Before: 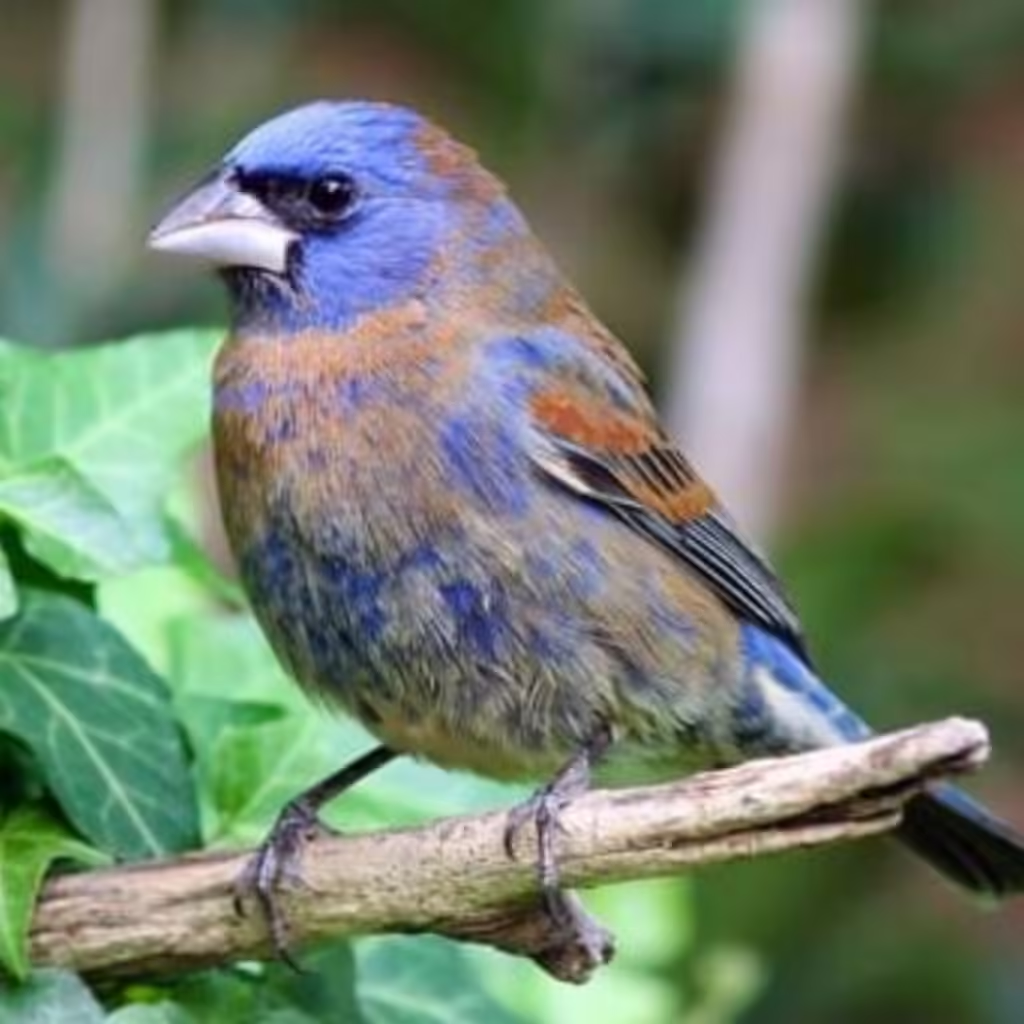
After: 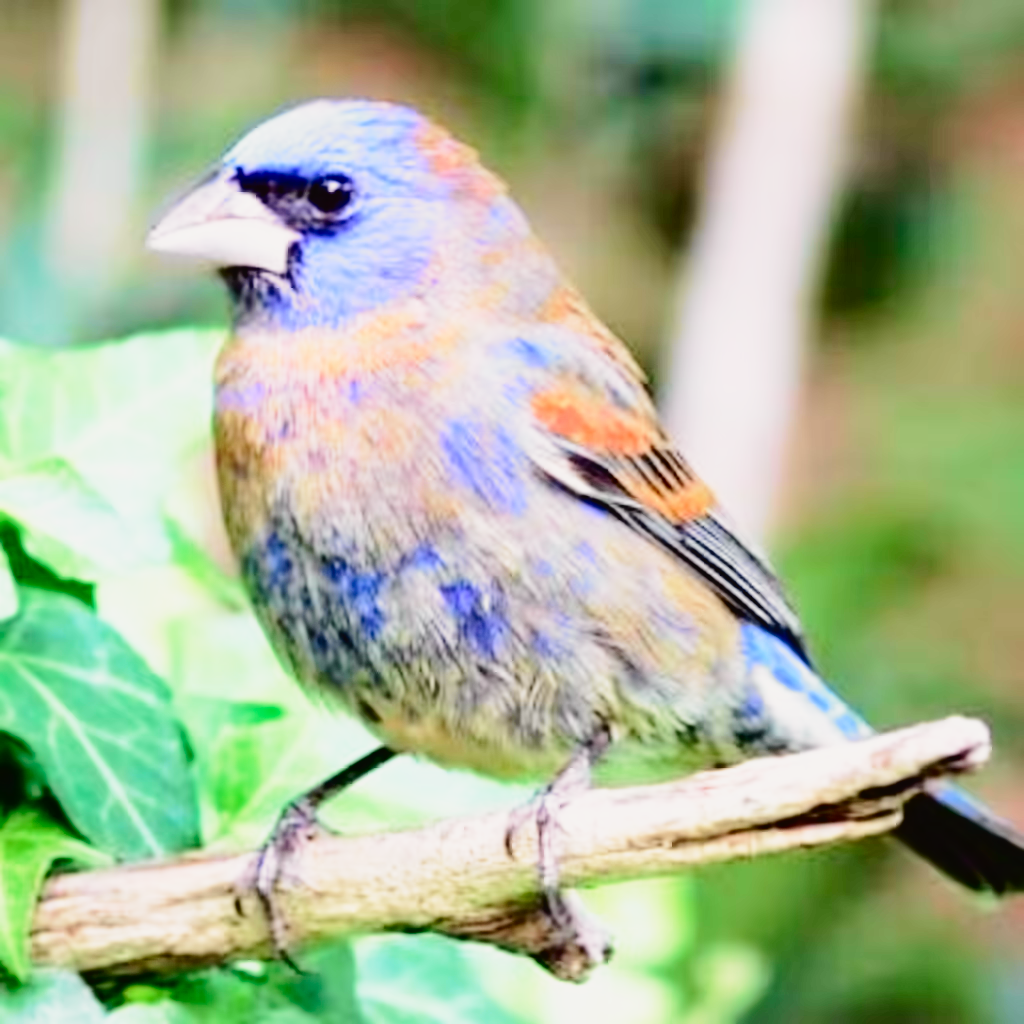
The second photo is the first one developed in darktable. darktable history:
tone curve: curves: ch0 [(0, 0.019) (0.066, 0.043) (0.189, 0.182) (0.359, 0.417) (0.485, 0.576) (0.656, 0.734) (0.851, 0.861) (0.997, 0.959)]; ch1 [(0, 0) (0.179, 0.123) (0.381, 0.36) (0.425, 0.41) (0.474, 0.472) (0.499, 0.501) (0.514, 0.517) (0.571, 0.584) (0.649, 0.677) (0.812, 0.856) (1, 1)]; ch2 [(0, 0) (0.246, 0.214) (0.421, 0.427) (0.459, 0.484) (0.5, 0.504) (0.518, 0.523) (0.529, 0.544) (0.56, 0.581) (0.617, 0.631) (0.744, 0.734) (0.867, 0.821) (0.993, 0.889)], color space Lab, independent channels, preserve colors none
base curve: curves: ch0 [(0, 0) (0.012, 0.01) (0.073, 0.168) (0.31, 0.711) (0.645, 0.957) (1, 1)], preserve colors none
